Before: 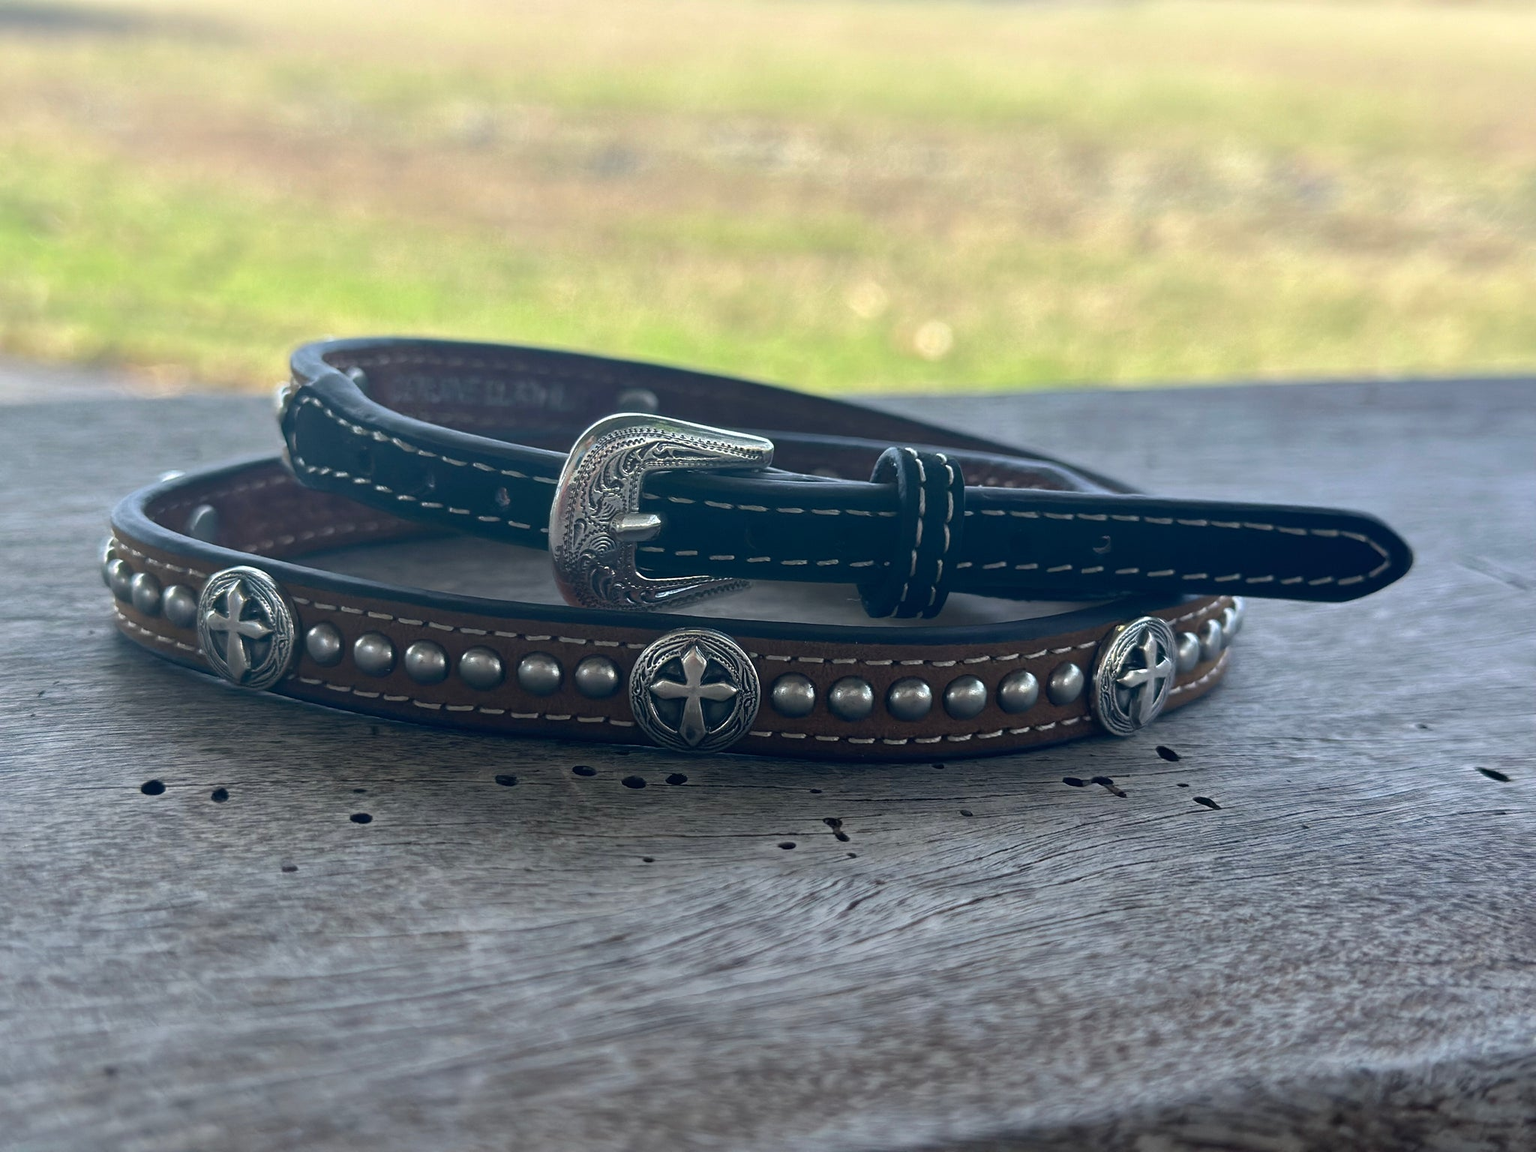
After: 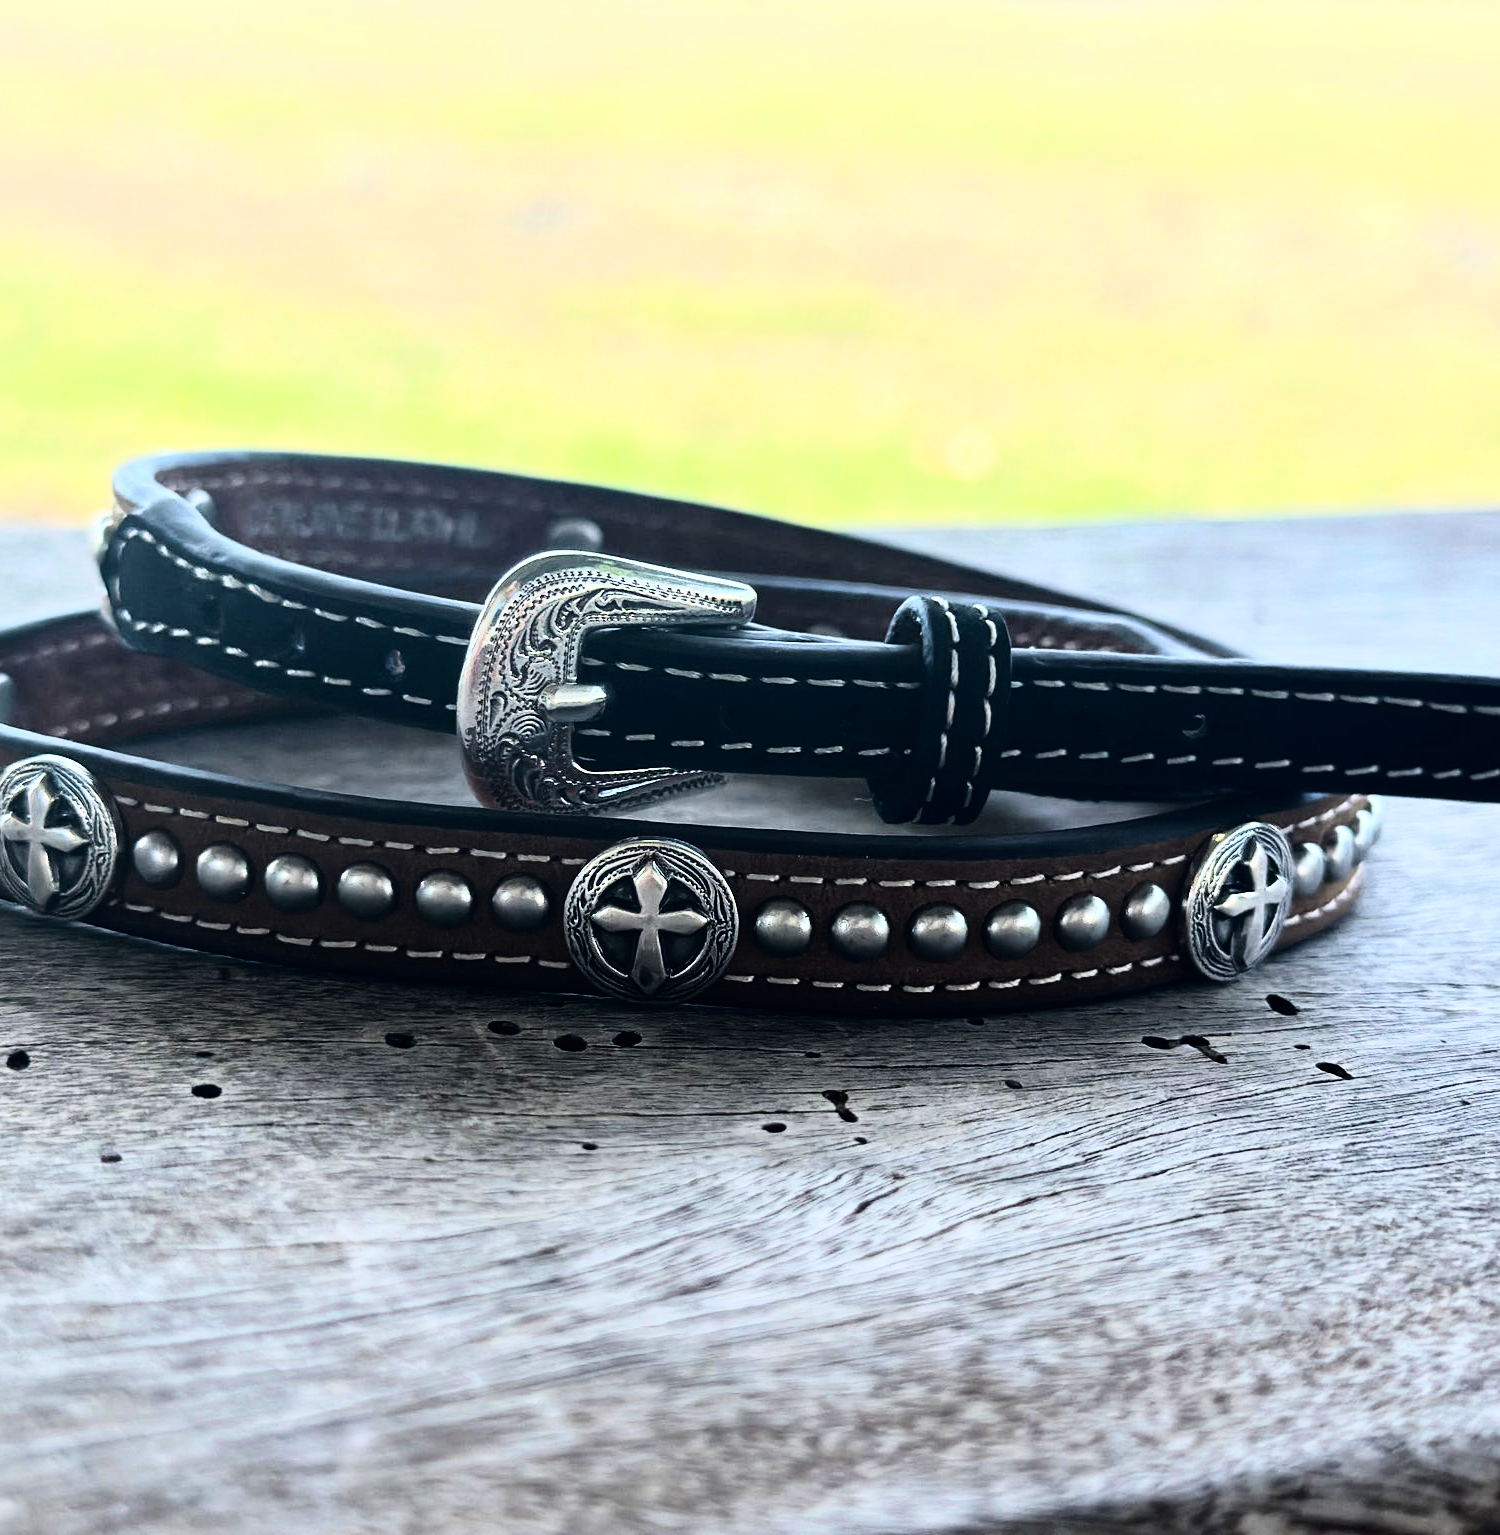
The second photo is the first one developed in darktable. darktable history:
crop: left 13.443%, right 13.31%
rgb curve: curves: ch0 [(0, 0) (0.21, 0.15) (0.24, 0.21) (0.5, 0.75) (0.75, 0.96) (0.89, 0.99) (1, 1)]; ch1 [(0, 0.02) (0.21, 0.13) (0.25, 0.2) (0.5, 0.67) (0.75, 0.9) (0.89, 0.97) (1, 1)]; ch2 [(0, 0.02) (0.21, 0.13) (0.25, 0.2) (0.5, 0.67) (0.75, 0.9) (0.89, 0.97) (1, 1)], compensate middle gray true
